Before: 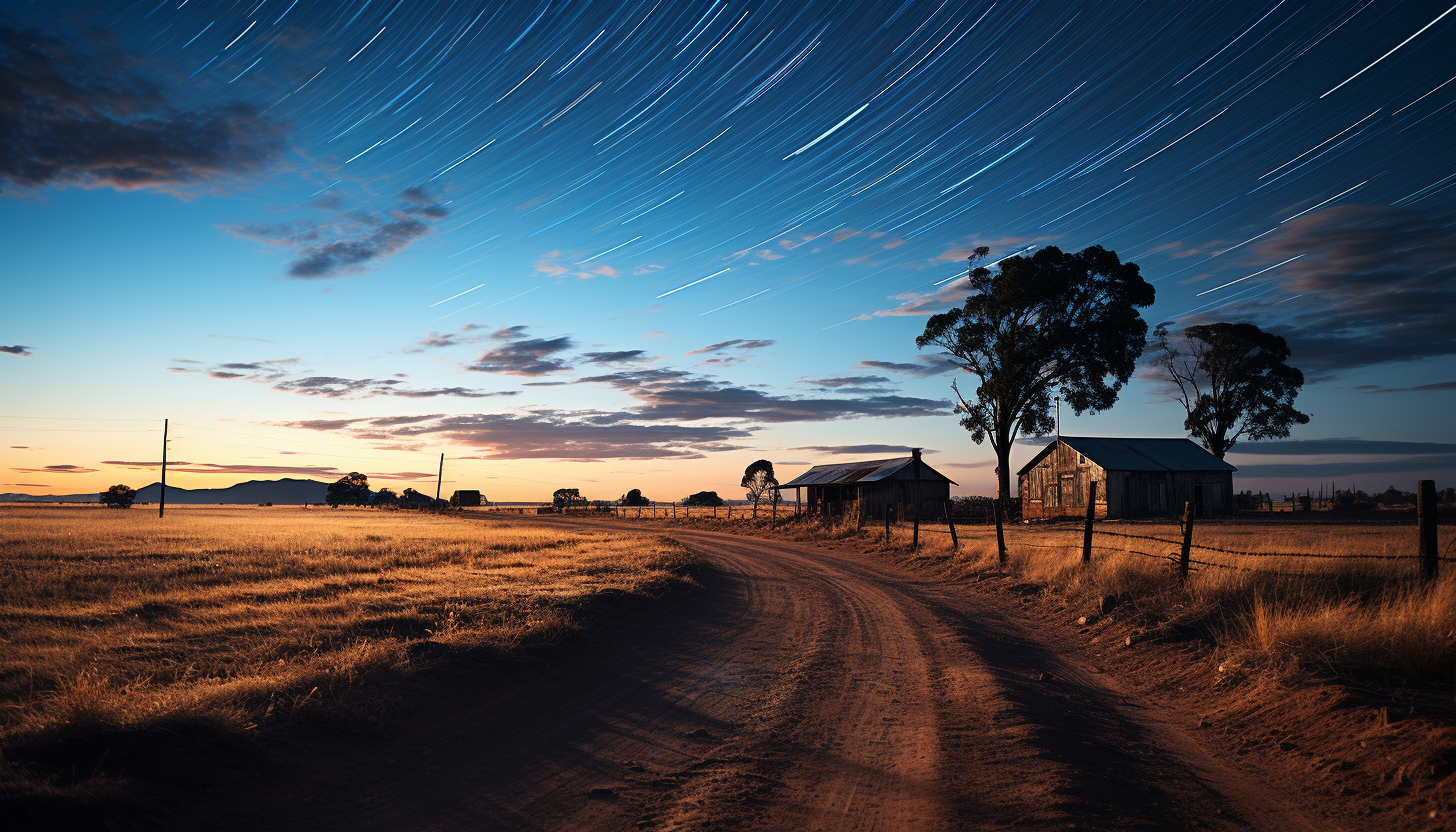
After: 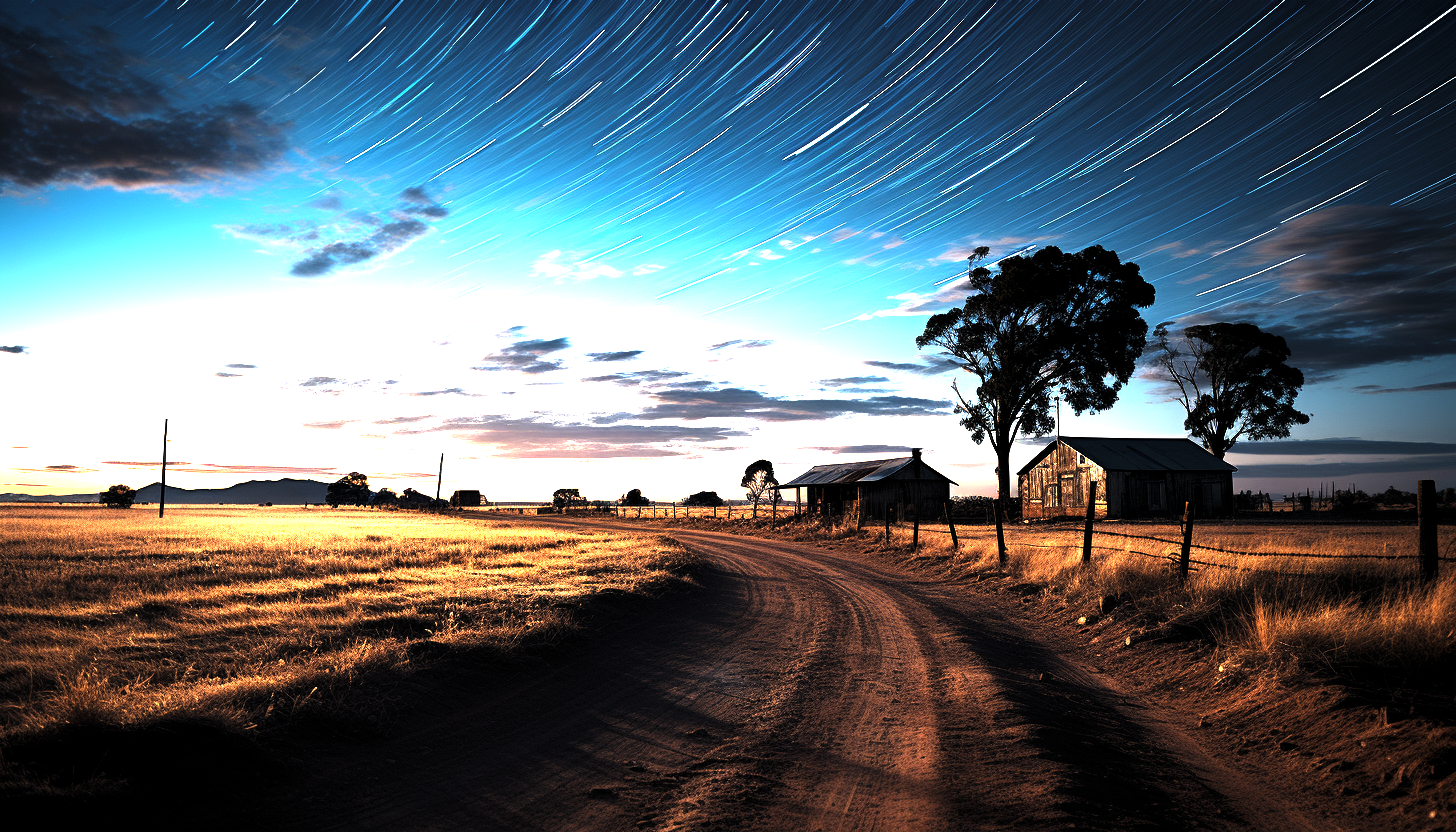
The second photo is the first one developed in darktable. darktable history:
levels: black 3.81%, levels [0.044, 0.475, 0.791]
exposure: black level correction 0, exposure 0.9 EV, compensate highlight preservation false
